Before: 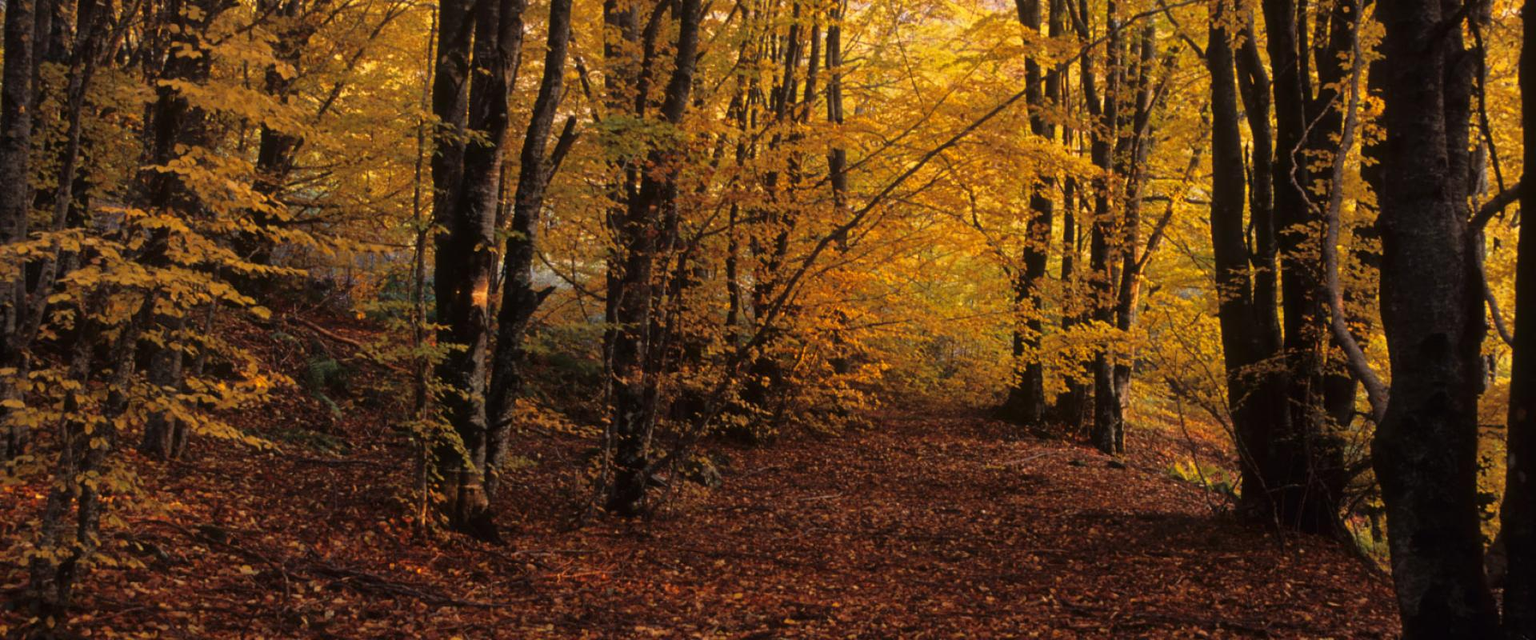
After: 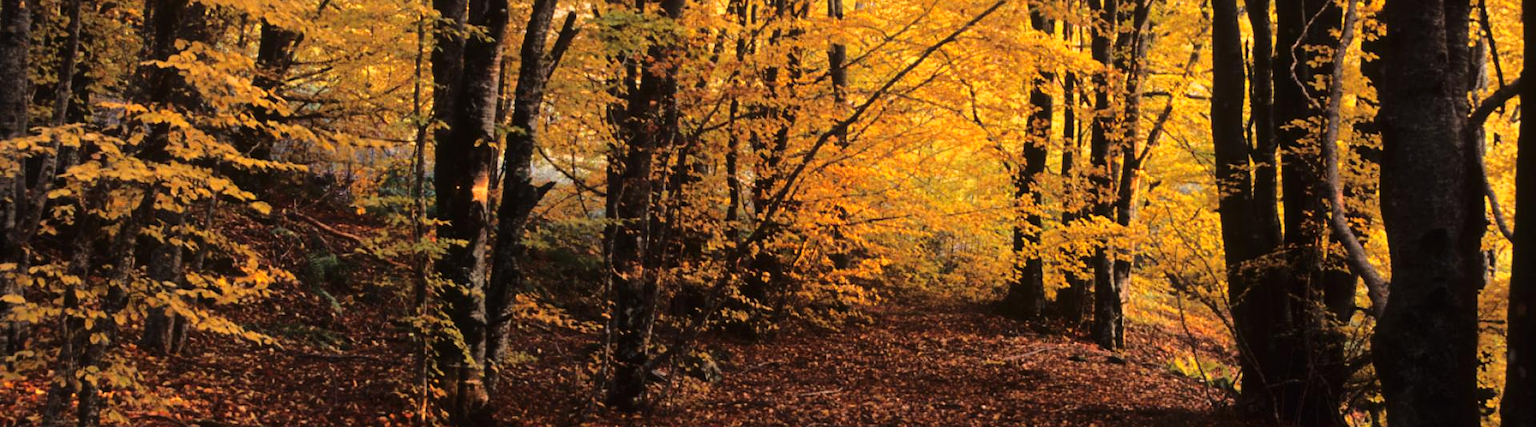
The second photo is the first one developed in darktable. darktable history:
base curve: curves: ch0 [(0, 0) (0.028, 0.03) (0.121, 0.232) (0.46, 0.748) (0.859, 0.968) (1, 1)]
crop: top 16.476%, bottom 16.685%
